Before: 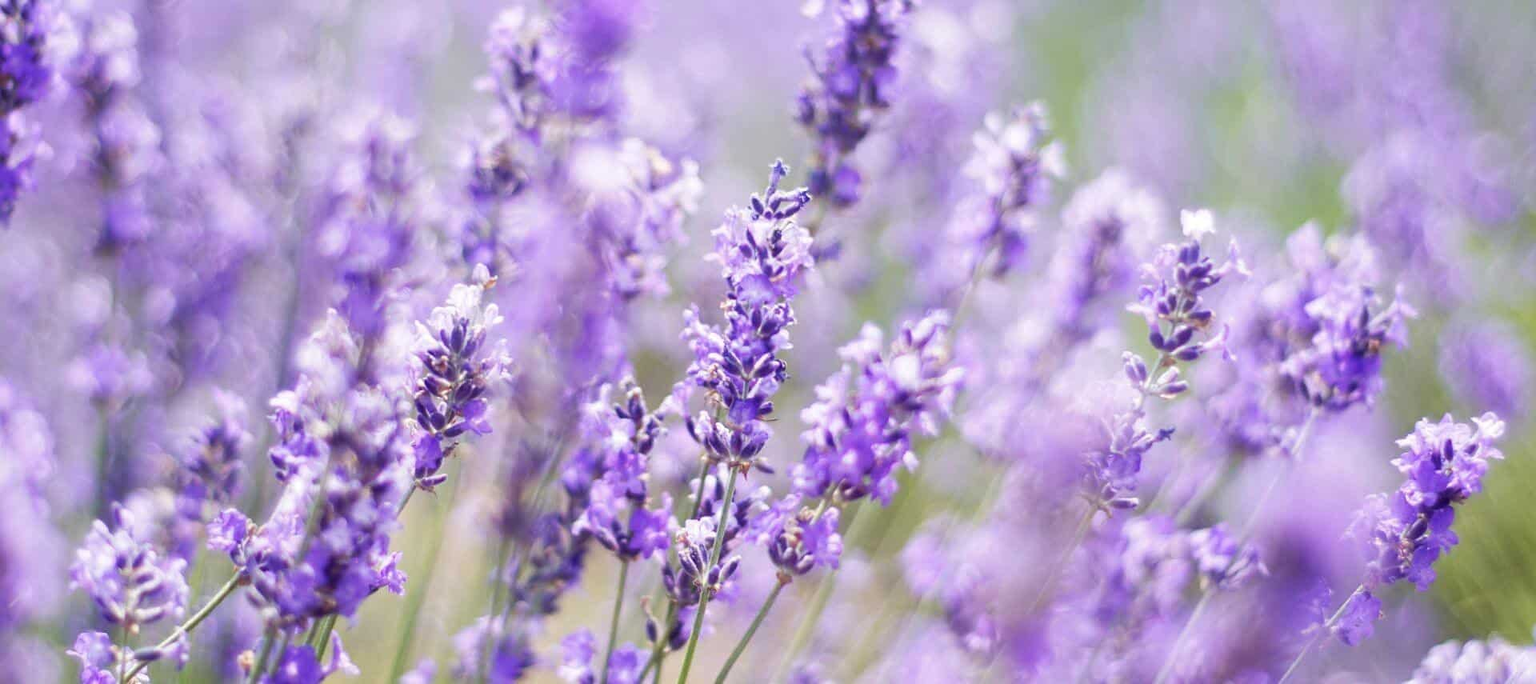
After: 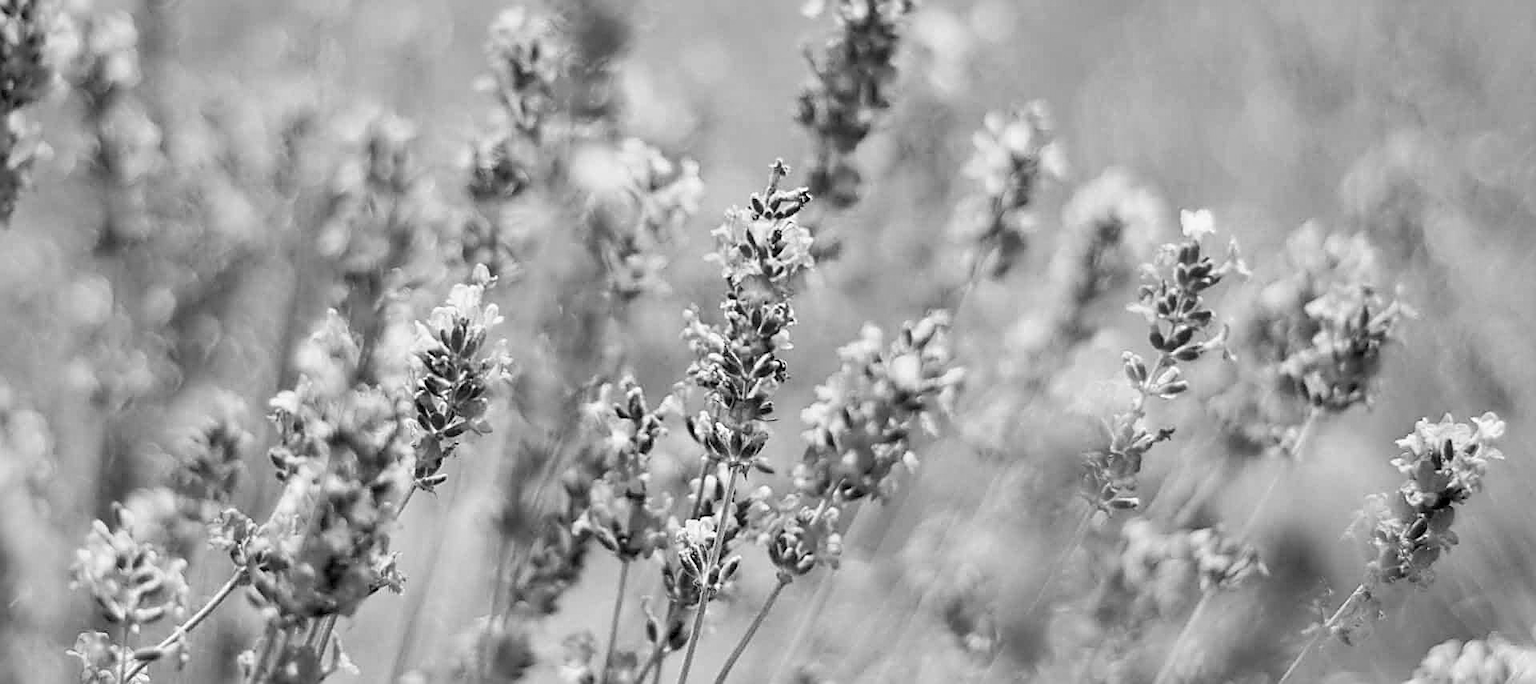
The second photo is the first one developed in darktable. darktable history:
filmic rgb: black relative exposure -6.59 EV, white relative exposure 4.71 EV, hardness 3.13, contrast 0.805
shadows and highlights: soften with gaussian
sharpen: amount 0.75
contrast brightness saturation: saturation -1
levels: mode automatic, black 0.023%, white 99.97%, levels [0.062, 0.494, 0.925]
